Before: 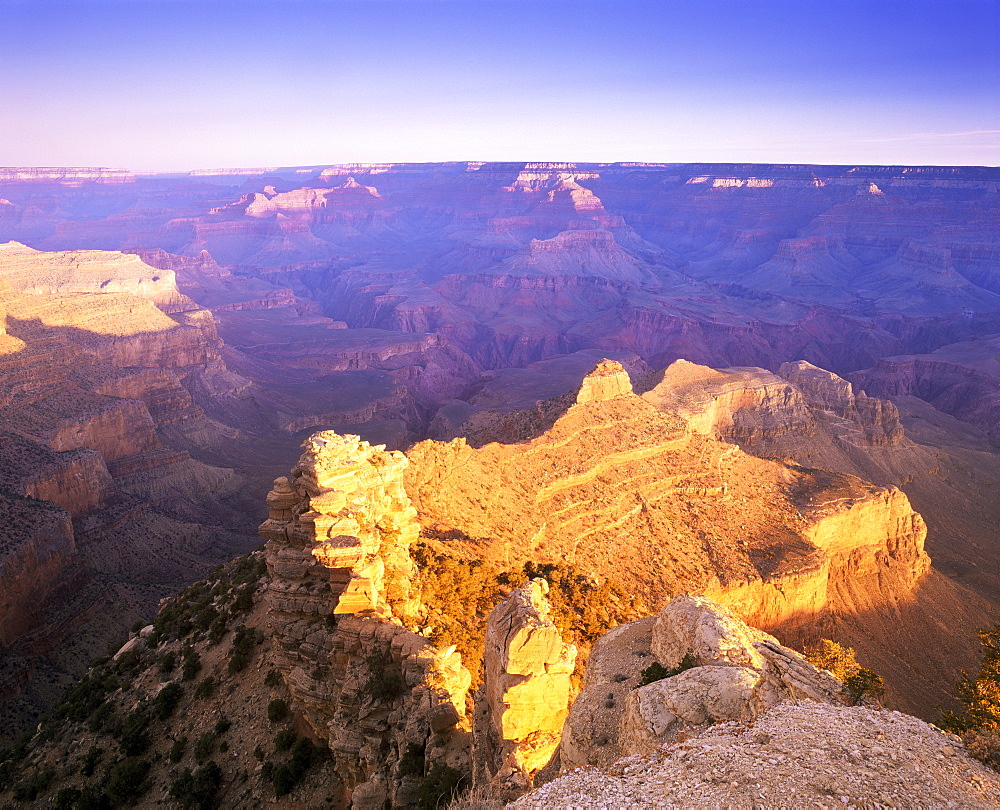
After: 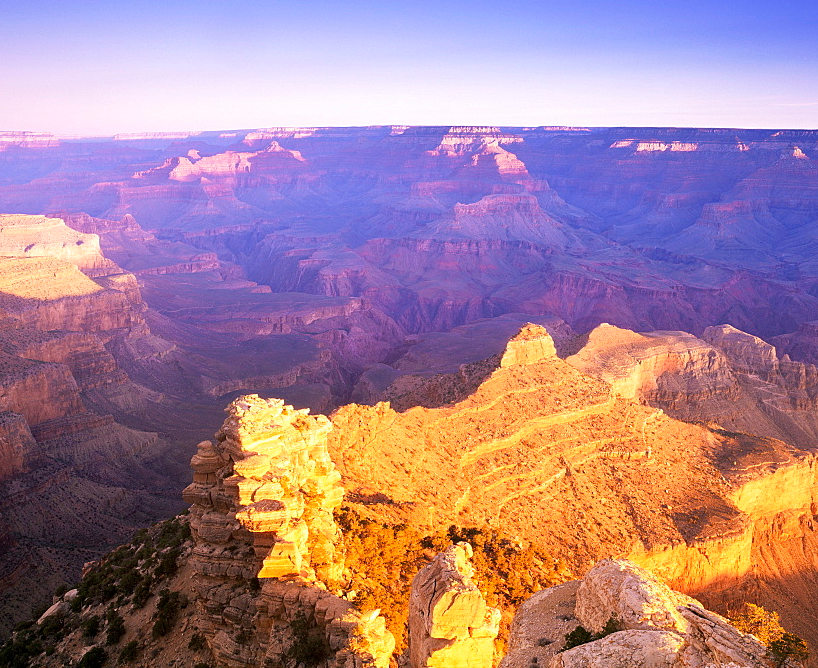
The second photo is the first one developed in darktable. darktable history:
crop and rotate: left 7.628%, top 4.457%, right 10.525%, bottom 13.06%
